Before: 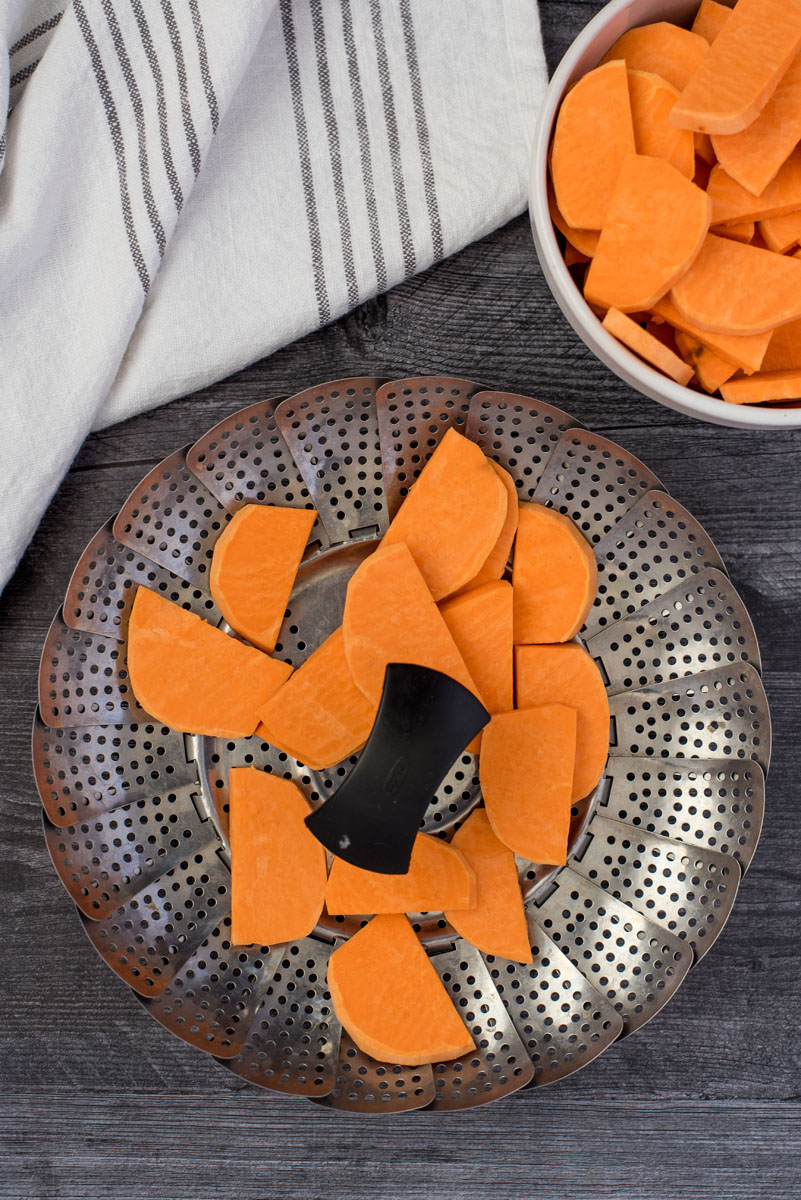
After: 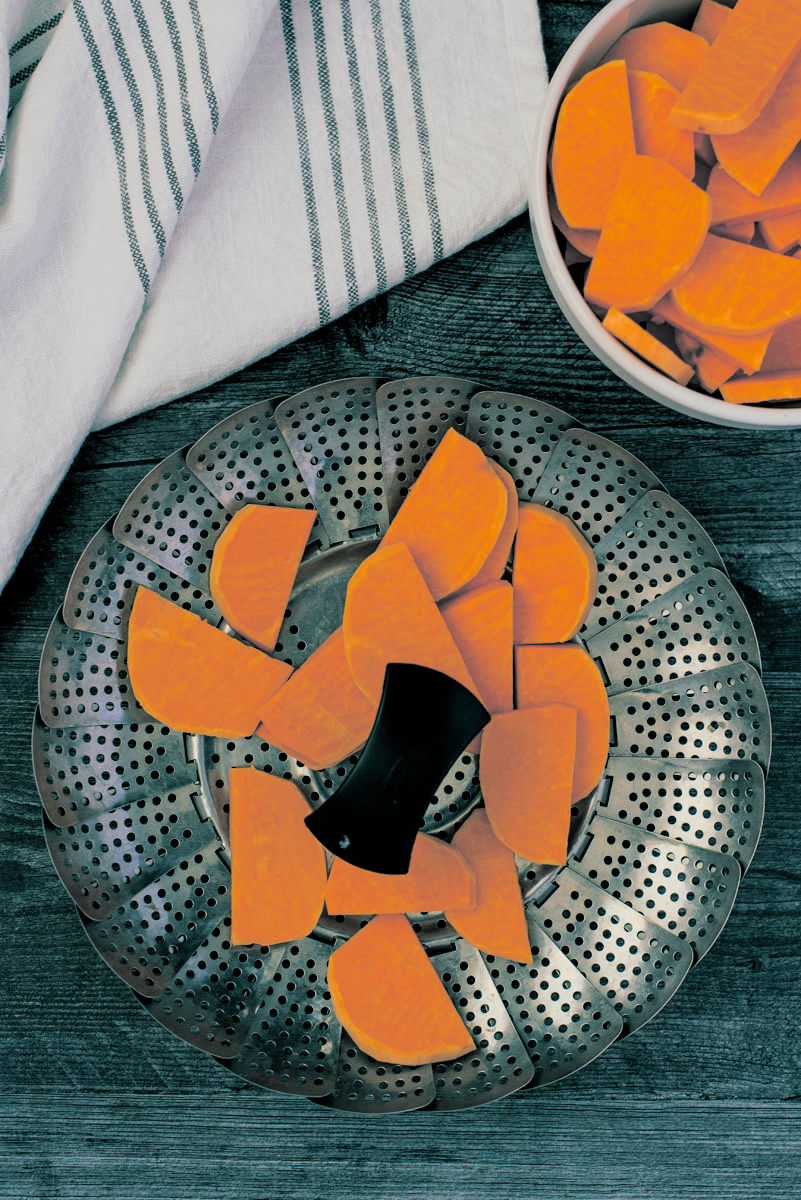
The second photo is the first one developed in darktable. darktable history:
filmic rgb: black relative exposure -7.75 EV, white relative exposure 4.4 EV, threshold 3 EV, target black luminance 0%, hardness 3.76, latitude 50.51%, contrast 1.074, highlights saturation mix 10%, shadows ↔ highlights balance -0.22%, color science v4 (2020), enable highlight reconstruction true
split-toning: shadows › hue 186.43°, highlights › hue 49.29°, compress 30.29%
contrast brightness saturation: contrast 0.07
